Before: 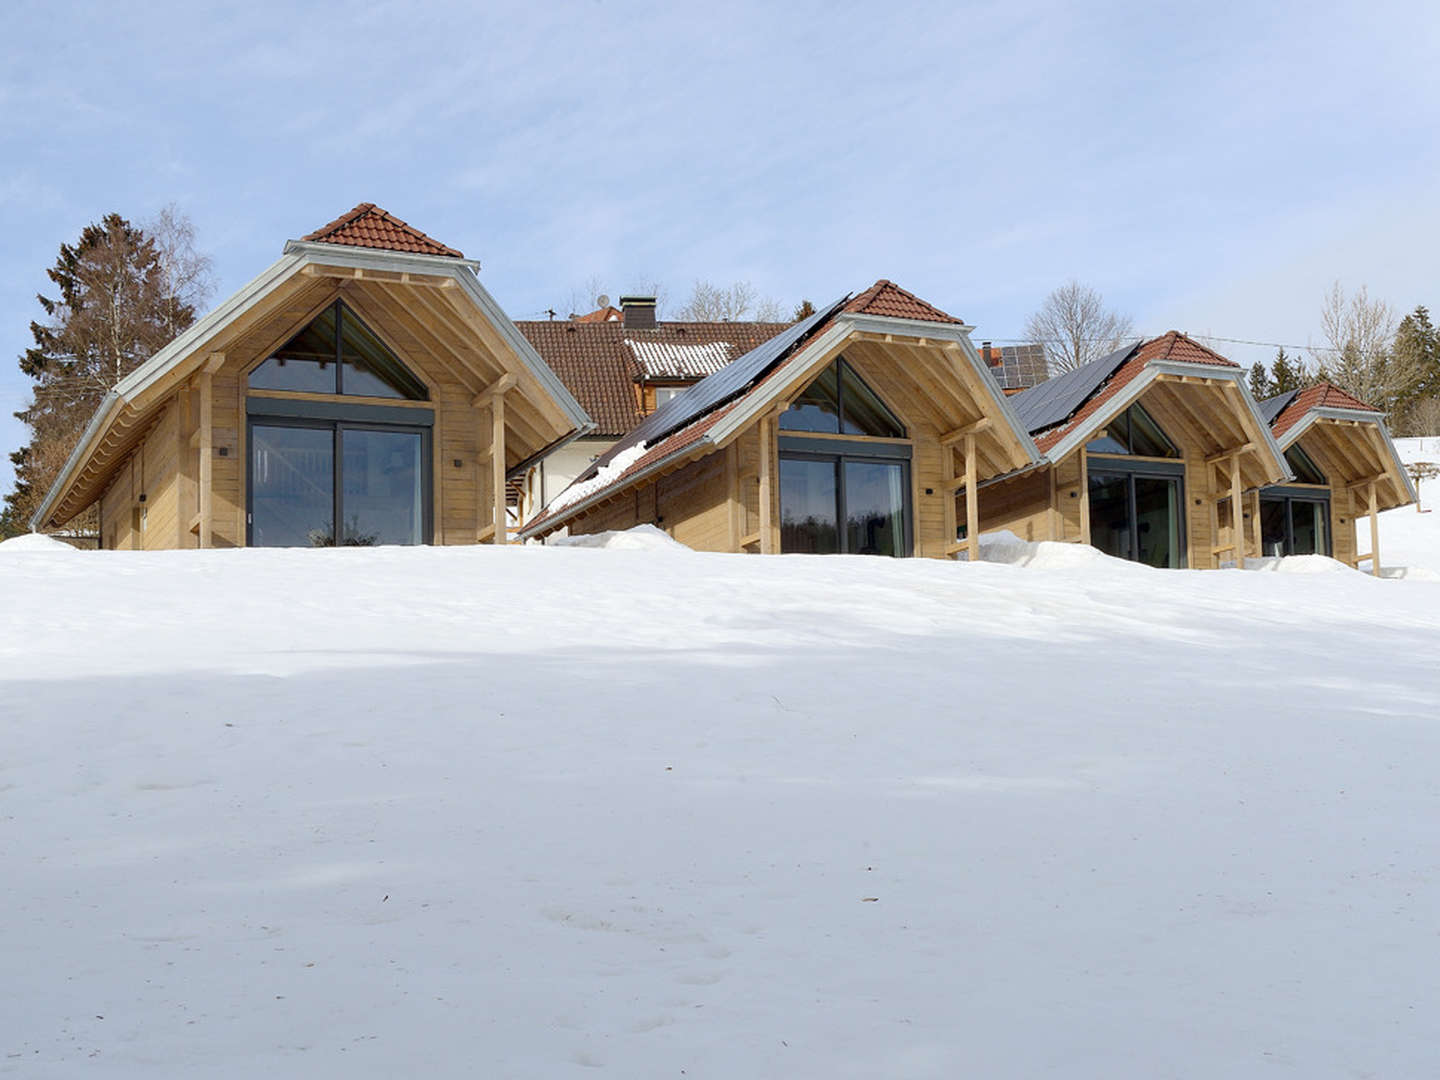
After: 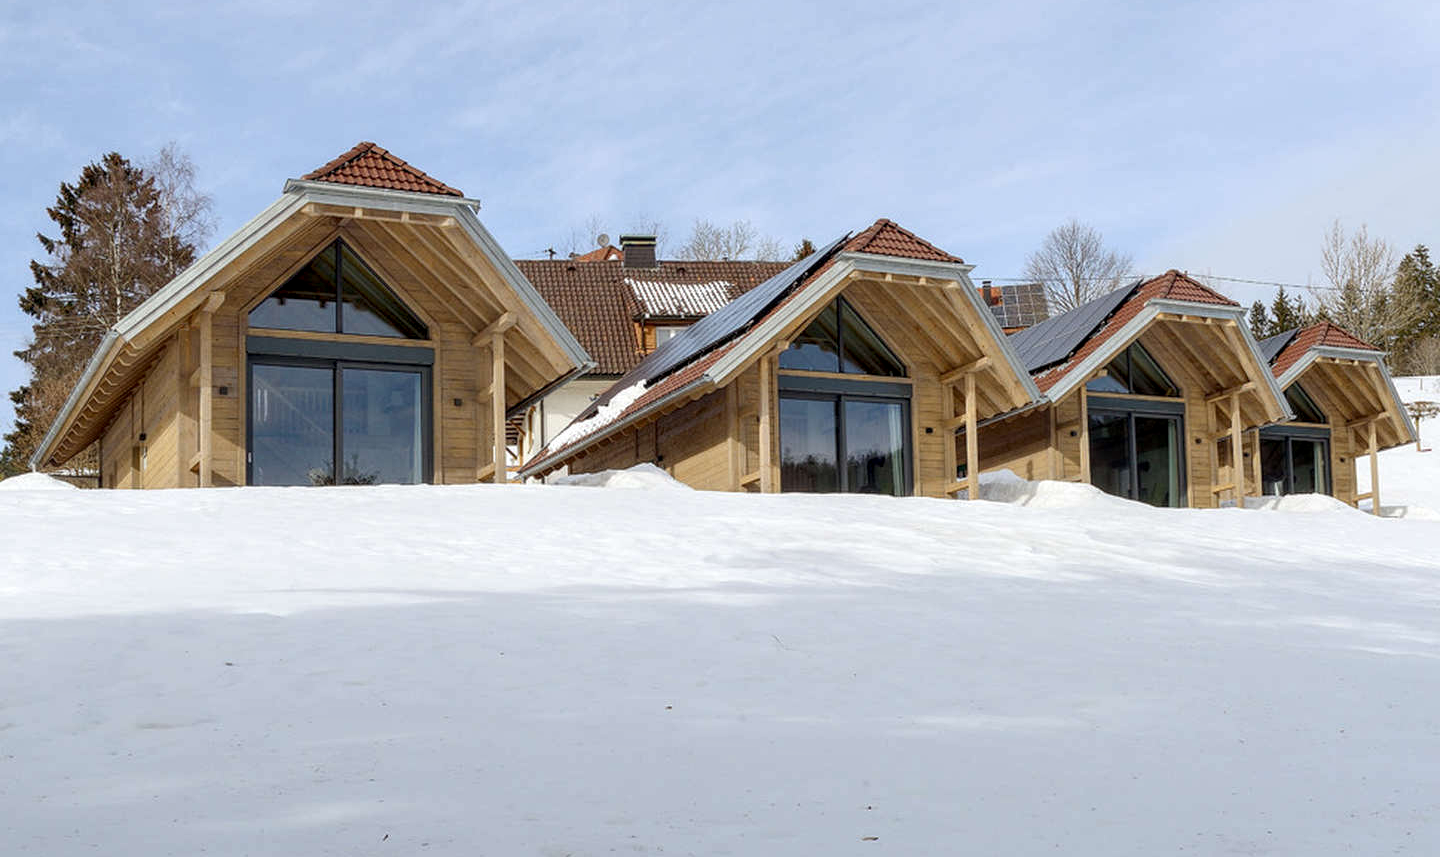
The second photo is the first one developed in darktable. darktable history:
crop and rotate: top 5.651%, bottom 14.983%
local contrast: detail 130%
